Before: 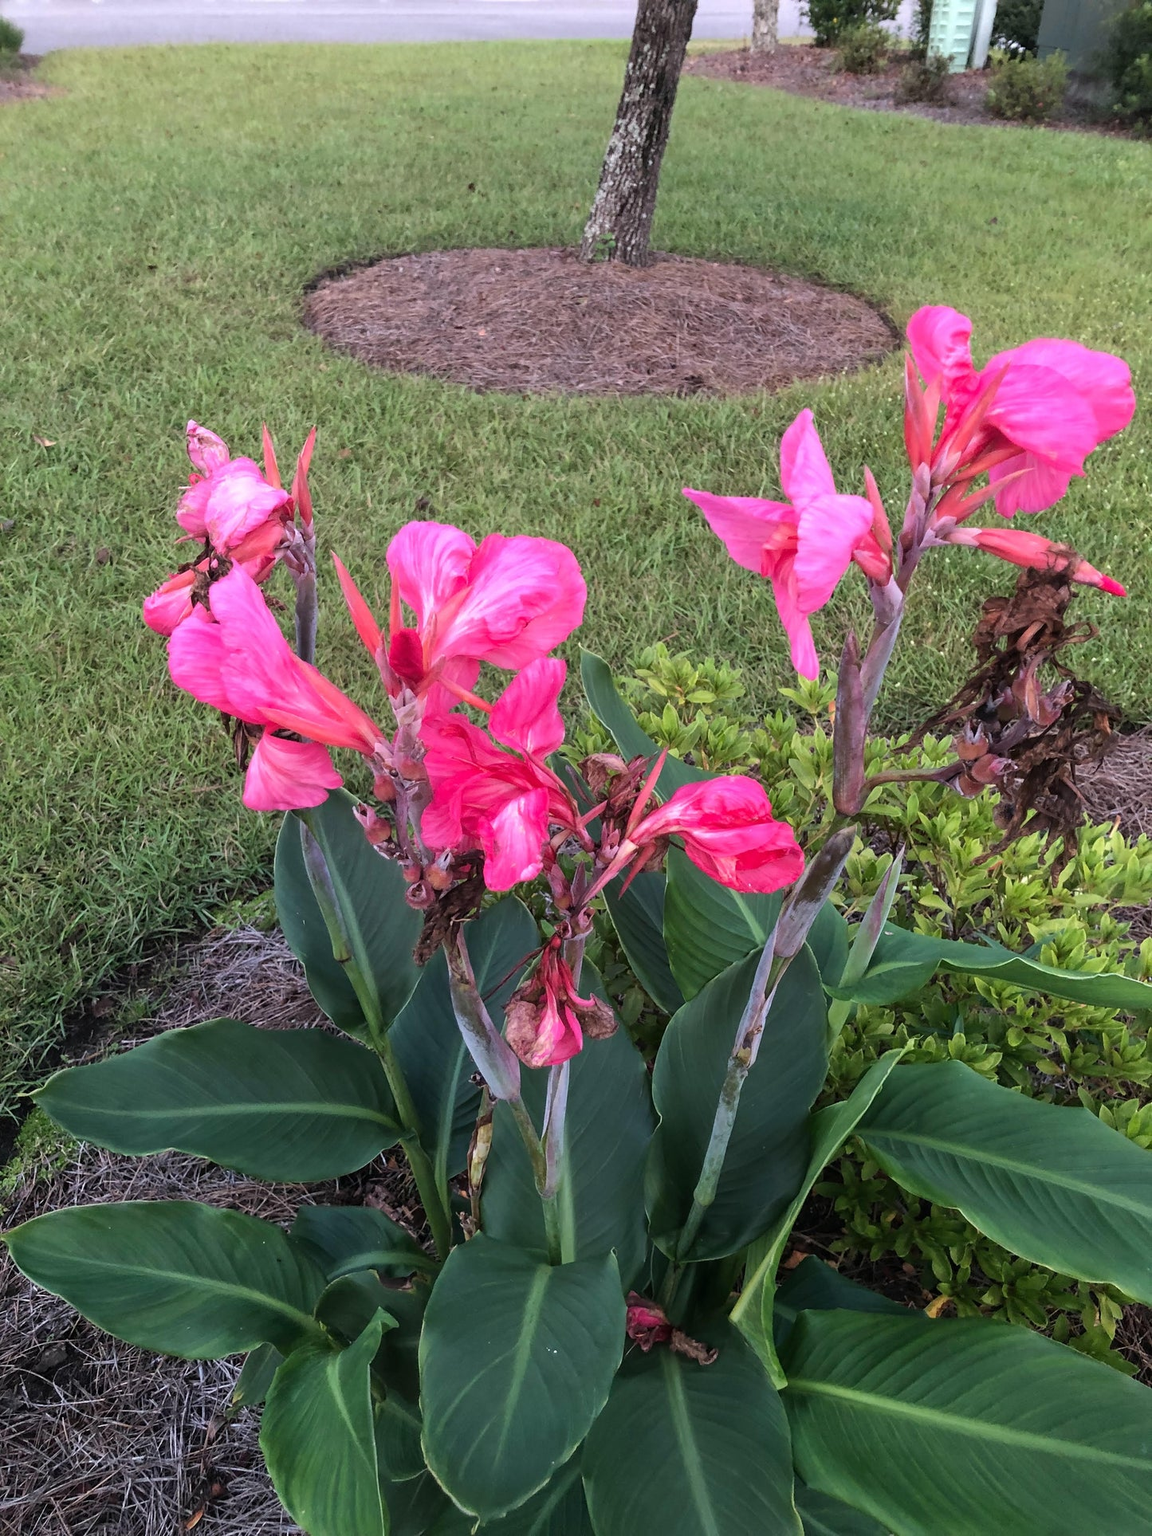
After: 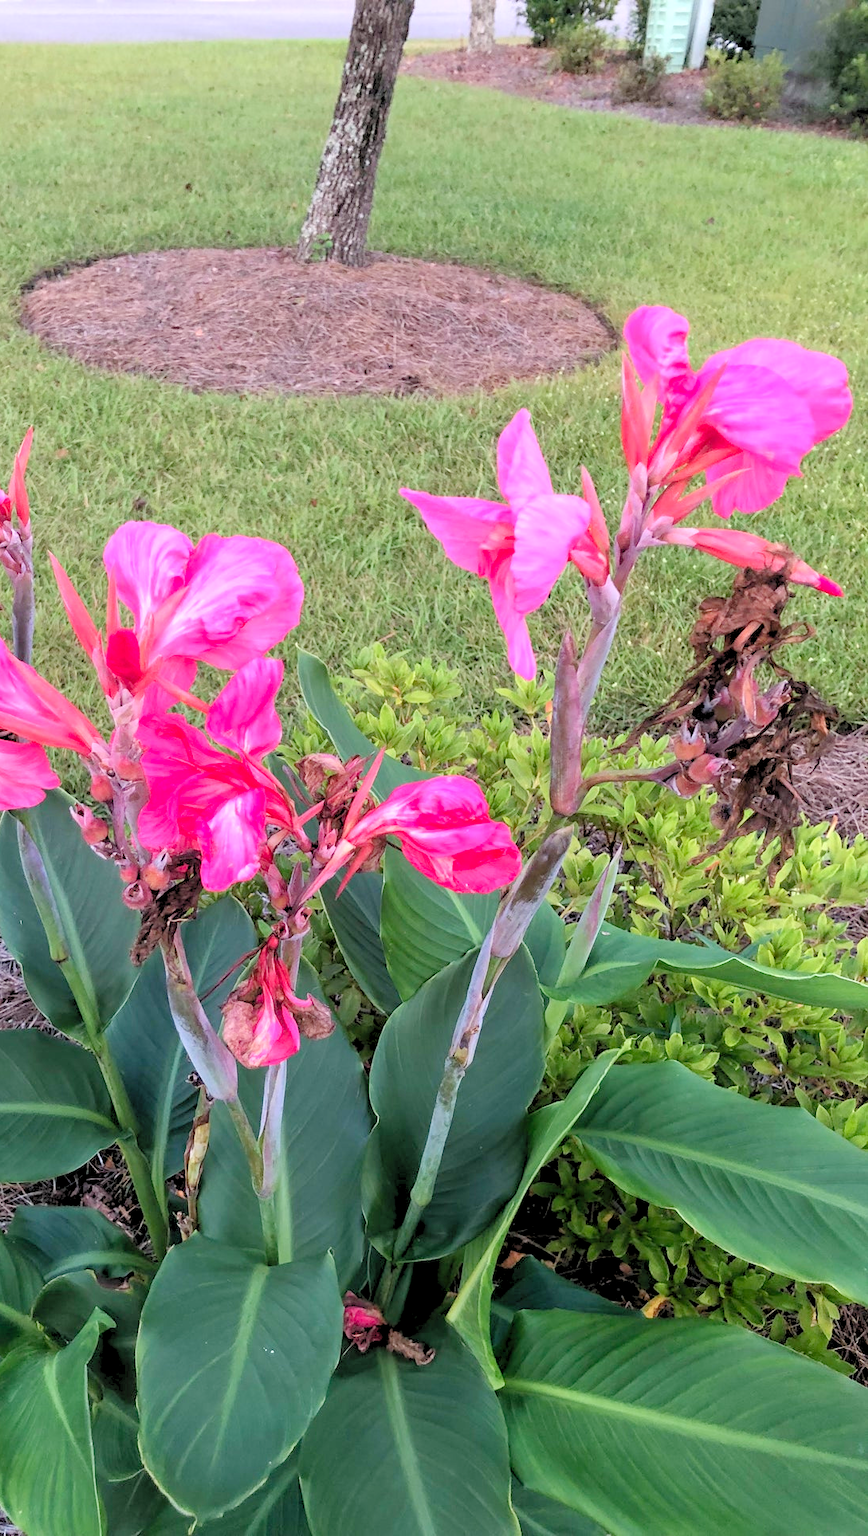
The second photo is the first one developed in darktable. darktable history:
levels: levels [0.072, 0.414, 0.976]
crop and rotate: left 24.6%
